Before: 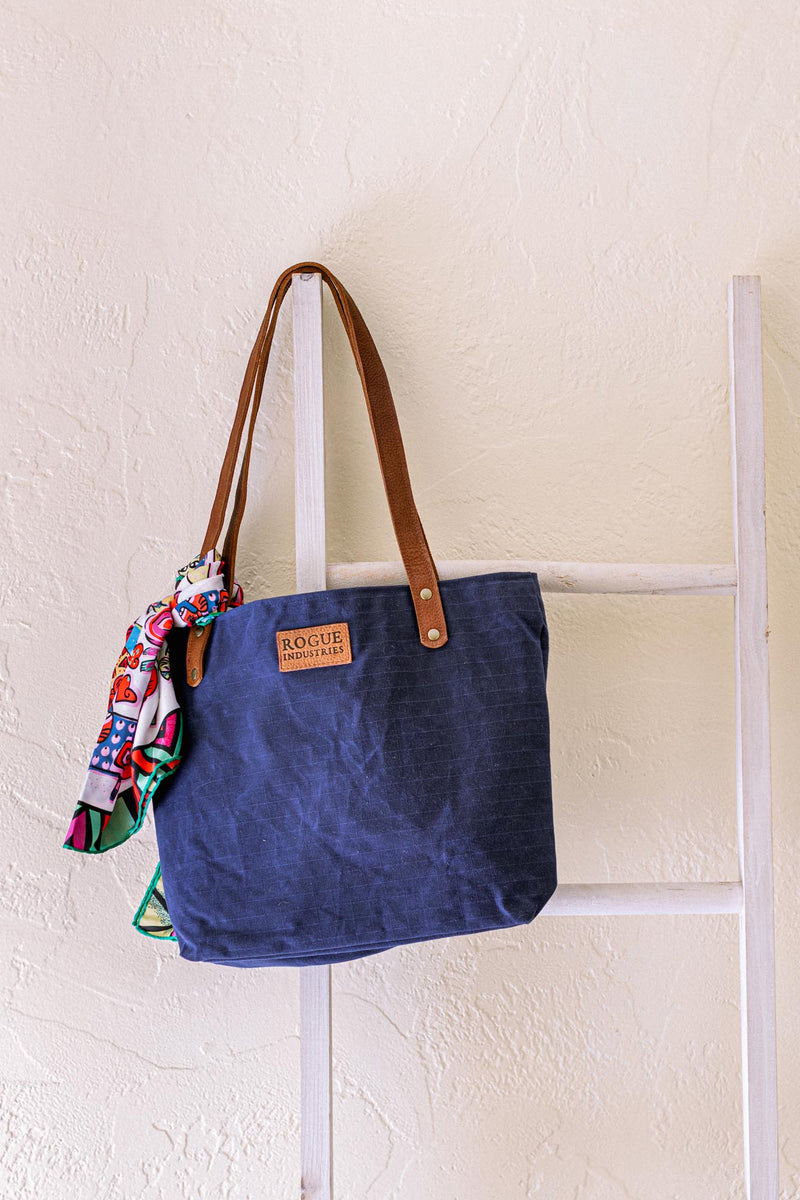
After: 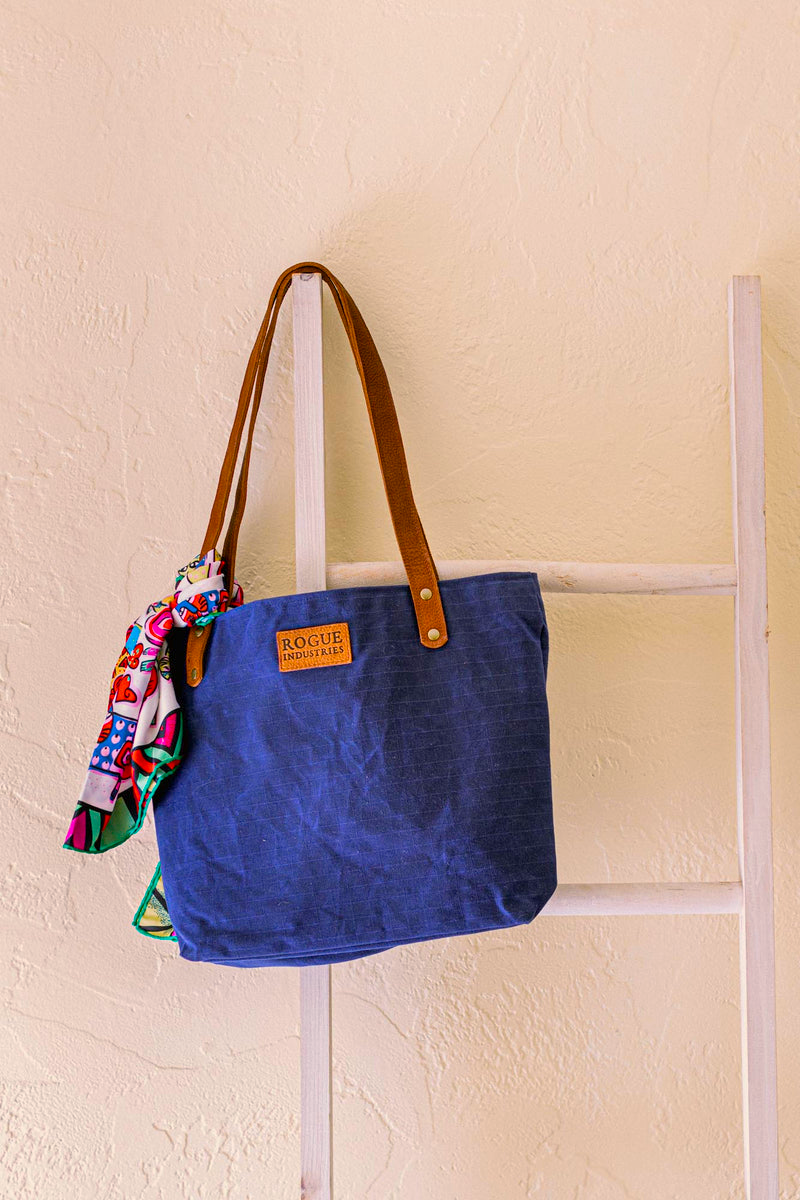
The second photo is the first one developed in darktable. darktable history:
color balance rgb: highlights gain › chroma 3.054%, highlights gain › hue 71.92°, linear chroma grading › global chroma 24.533%, perceptual saturation grading › global saturation 29.472%, global vibrance -16.329%, contrast -6.549%
